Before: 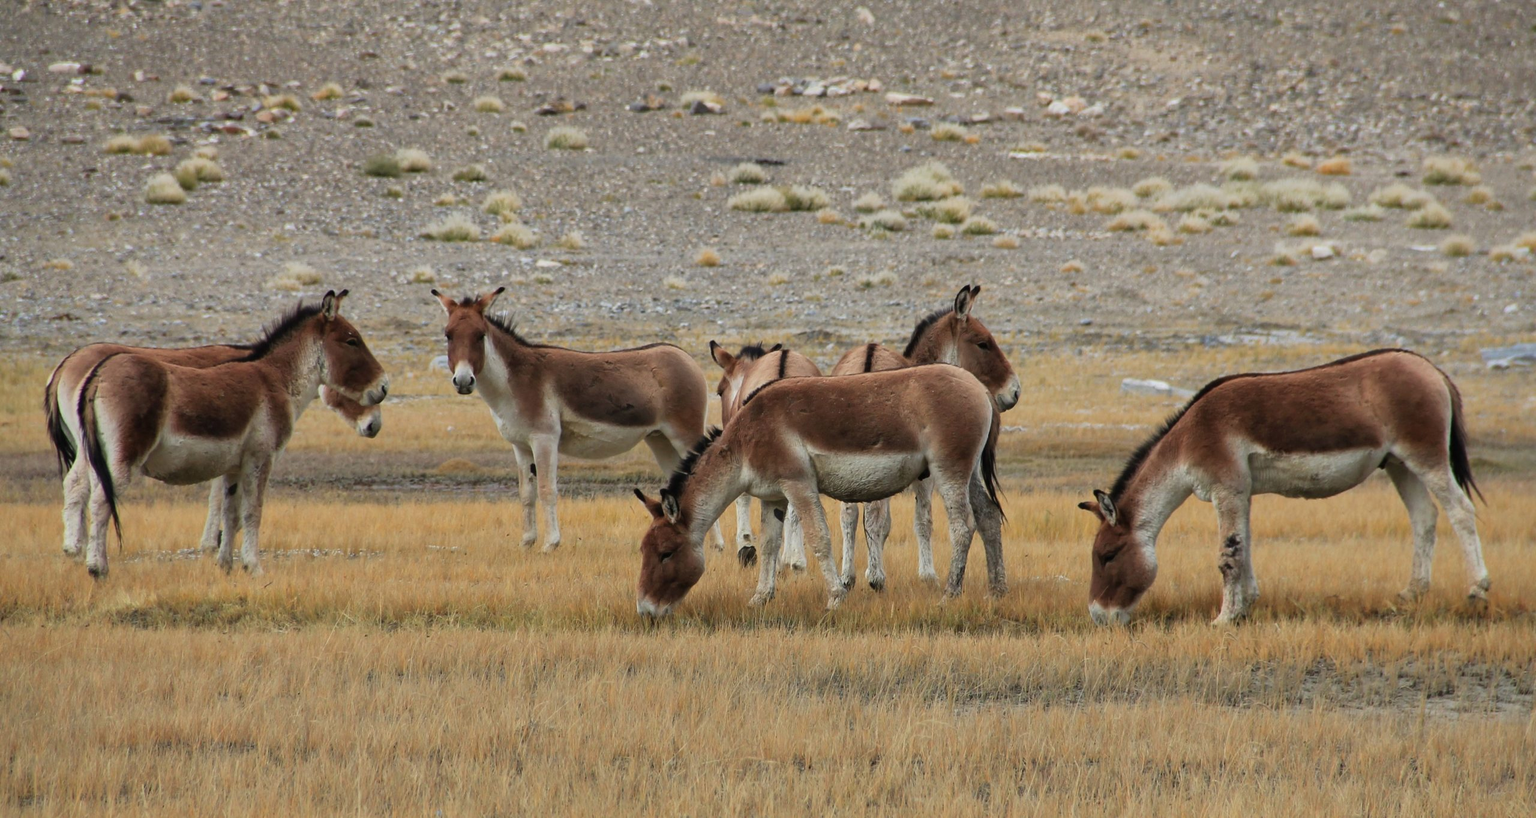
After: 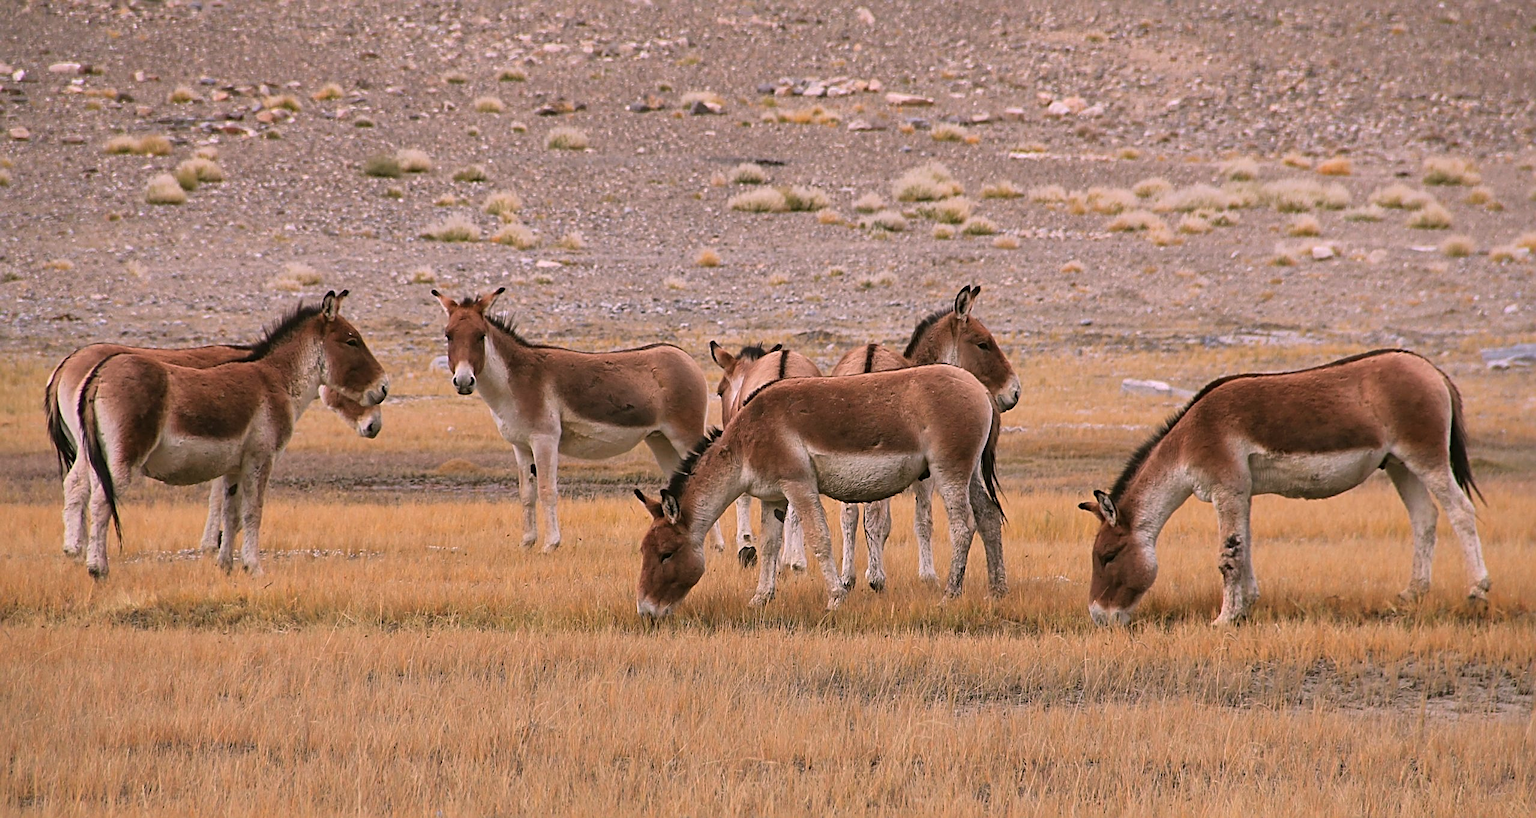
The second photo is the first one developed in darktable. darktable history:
white balance: red 1.188, blue 1.11
color balance: mode lift, gamma, gain (sRGB), lift [1.04, 1, 1, 0.97], gamma [1.01, 1, 1, 0.97], gain [0.96, 1, 1, 0.97]
sharpen: radius 2.817, amount 0.715
